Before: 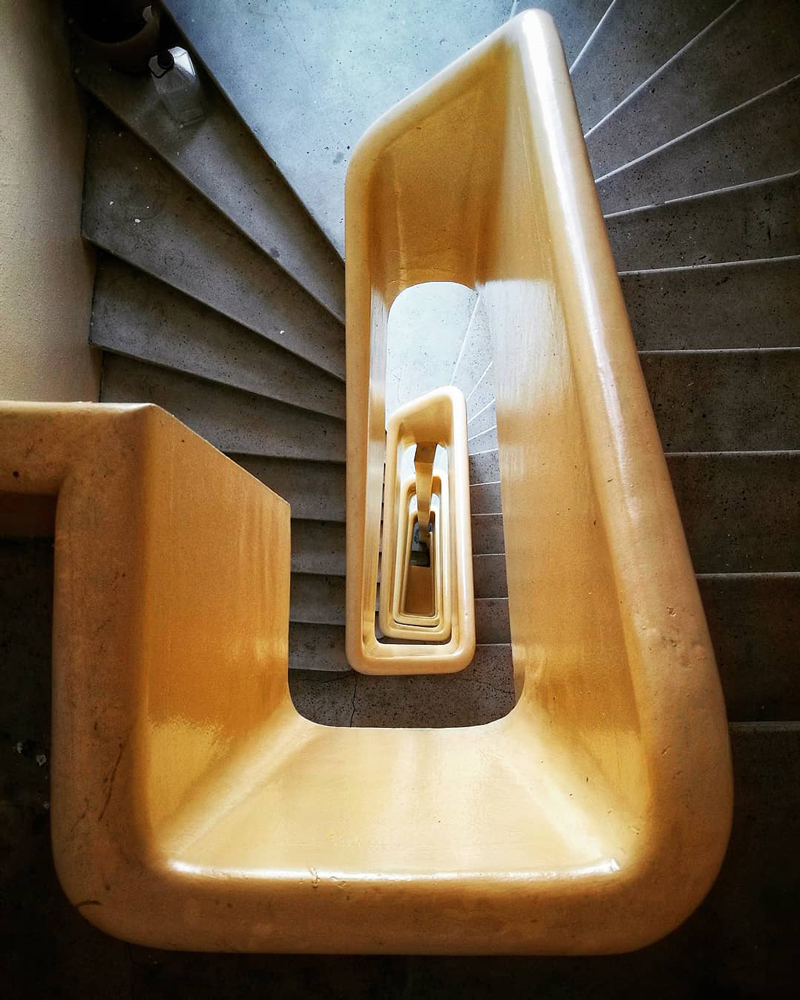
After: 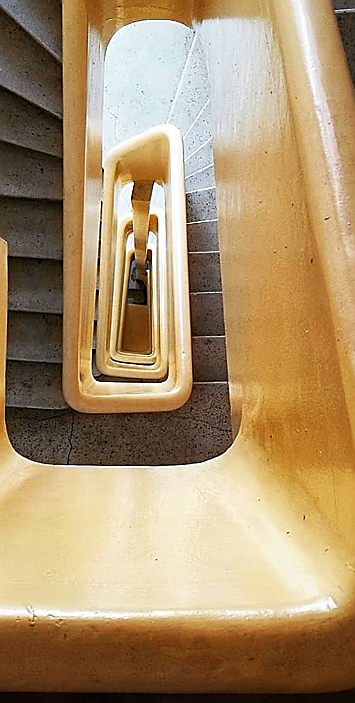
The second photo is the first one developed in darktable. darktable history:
white balance: emerald 1
sharpen: radius 1.4, amount 1.25, threshold 0.7
crop: left 35.432%, top 26.233%, right 20.145%, bottom 3.432%
